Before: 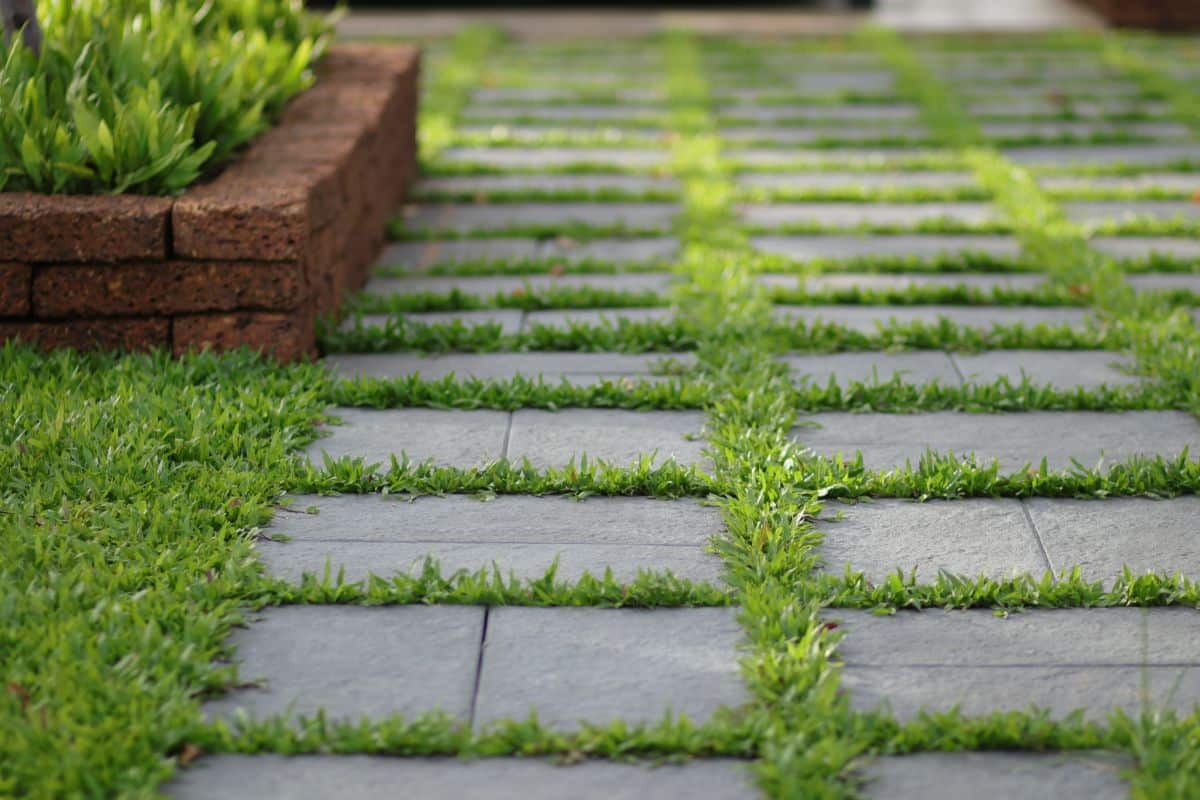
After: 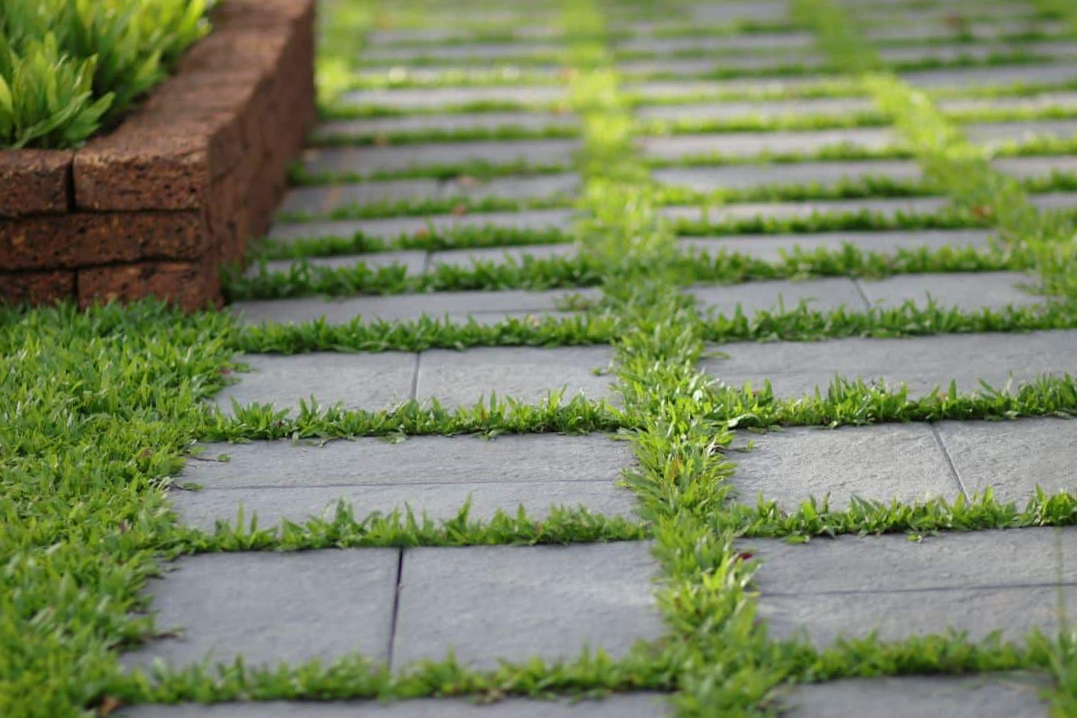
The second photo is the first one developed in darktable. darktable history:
white balance: emerald 1
crop and rotate: angle 1.96°, left 5.673%, top 5.673%
